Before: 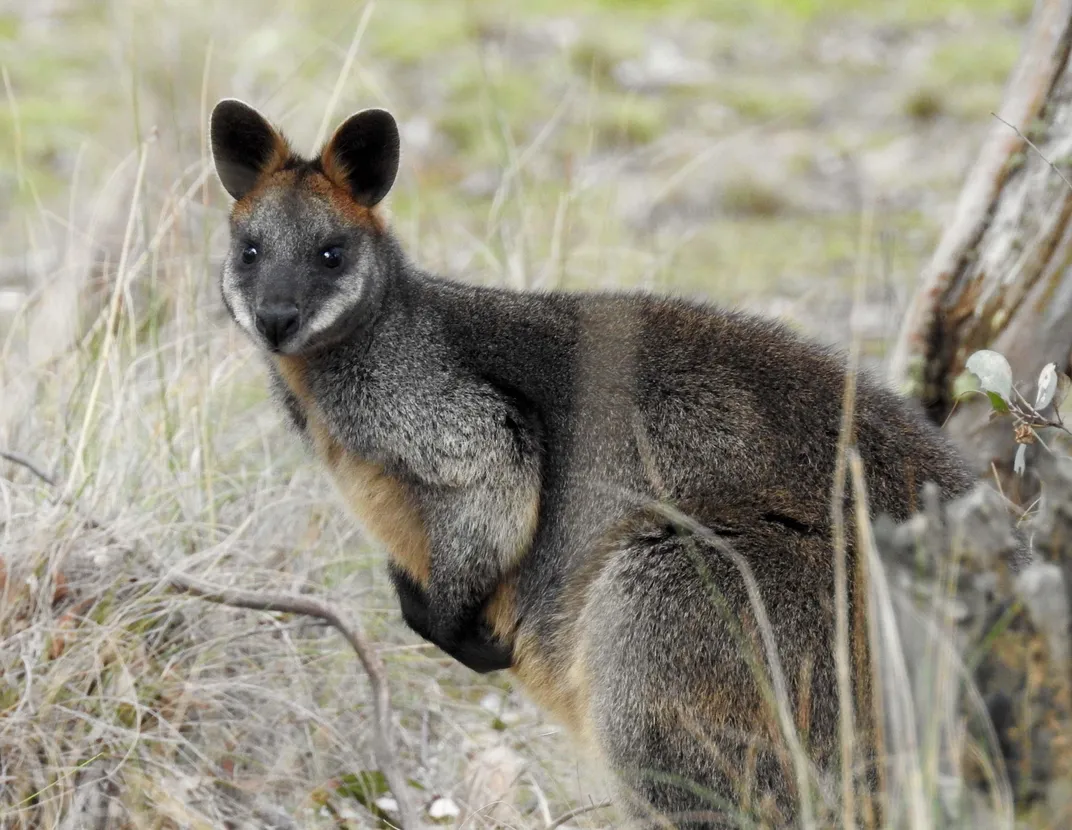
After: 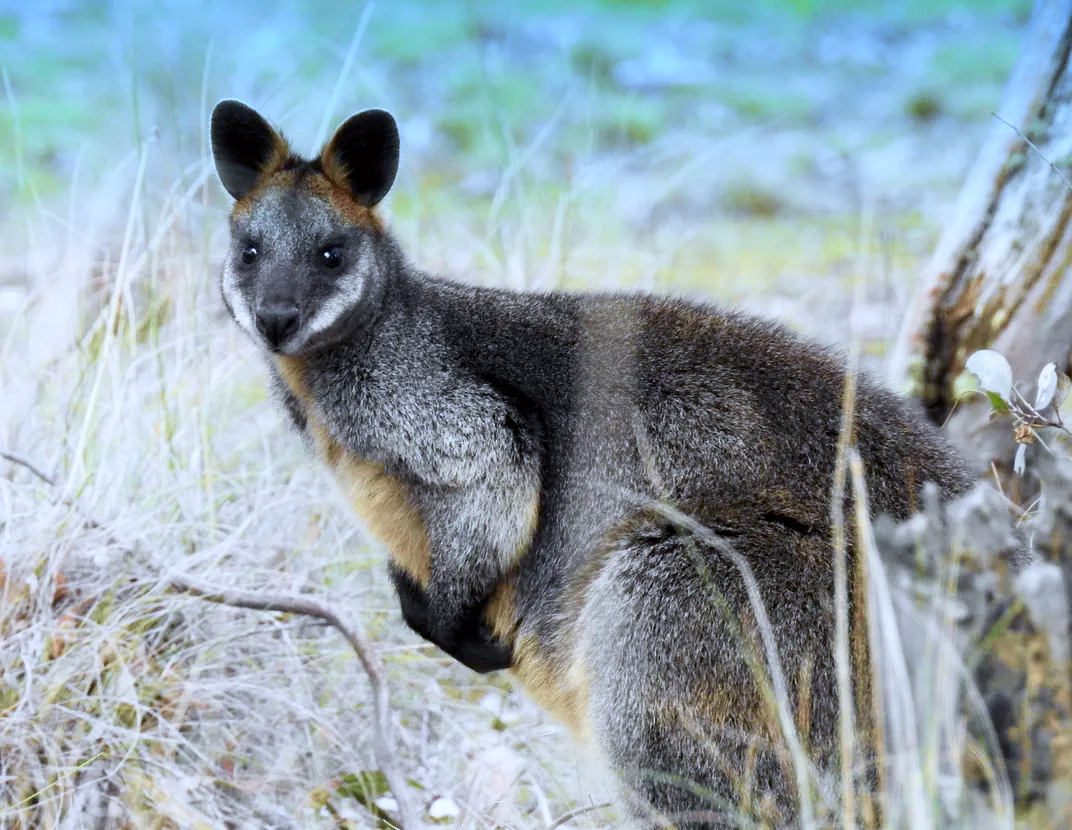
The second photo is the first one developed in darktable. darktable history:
contrast brightness saturation: contrast 0.09, saturation 0.28
exposure: black level correction 0.001, compensate highlight preservation false
graduated density: density 2.02 EV, hardness 44%, rotation 0.374°, offset 8.21, hue 208.8°, saturation 97%
white balance: red 0.926, green 1.003, blue 1.133
velvia: strength 15%
tone curve: curves: ch0 [(0, 0) (0.739, 0.837) (1, 1)]; ch1 [(0, 0) (0.226, 0.261) (0.383, 0.397) (0.462, 0.473) (0.498, 0.502) (0.521, 0.52) (0.578, 0.57) (1, 1)]; ch2 [(0, 0) (0.438, 0.456) (0.5, 0.5) (0.547, 0.557) (0.597, 0.58) (0.629, 0.603) (1, 1)], color space Lab, independent channels, preserve colors none
